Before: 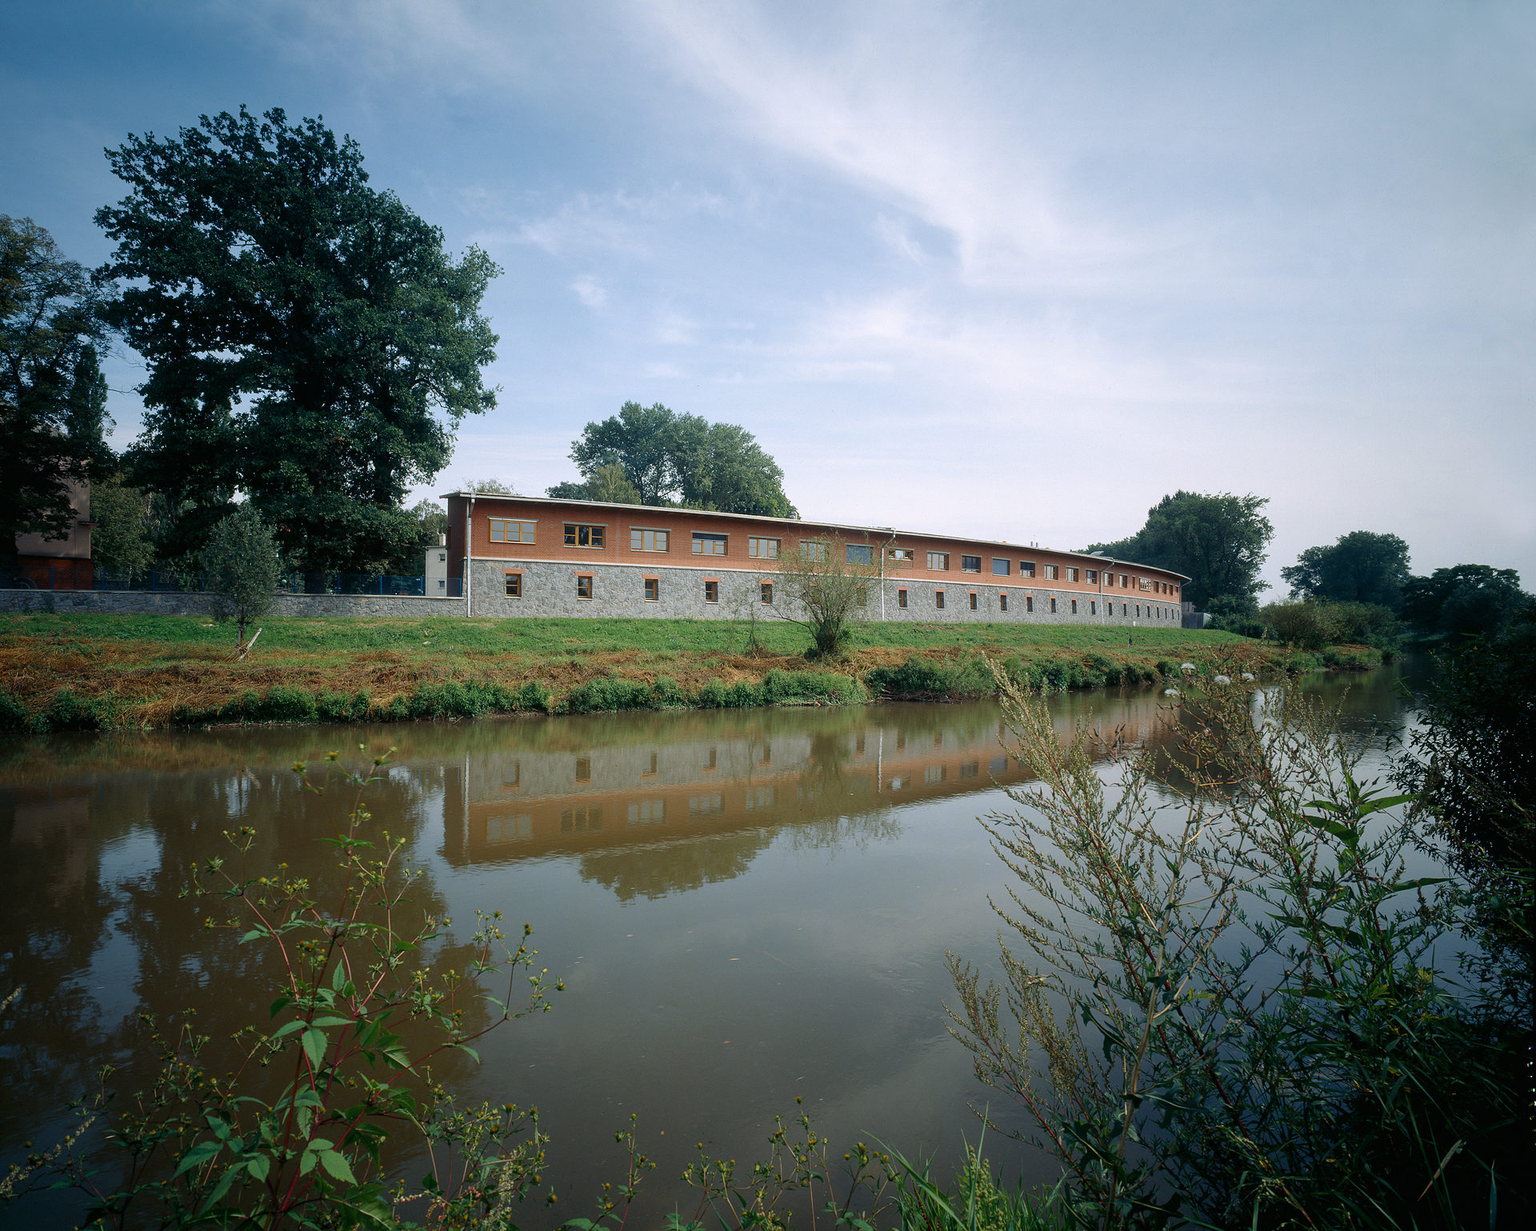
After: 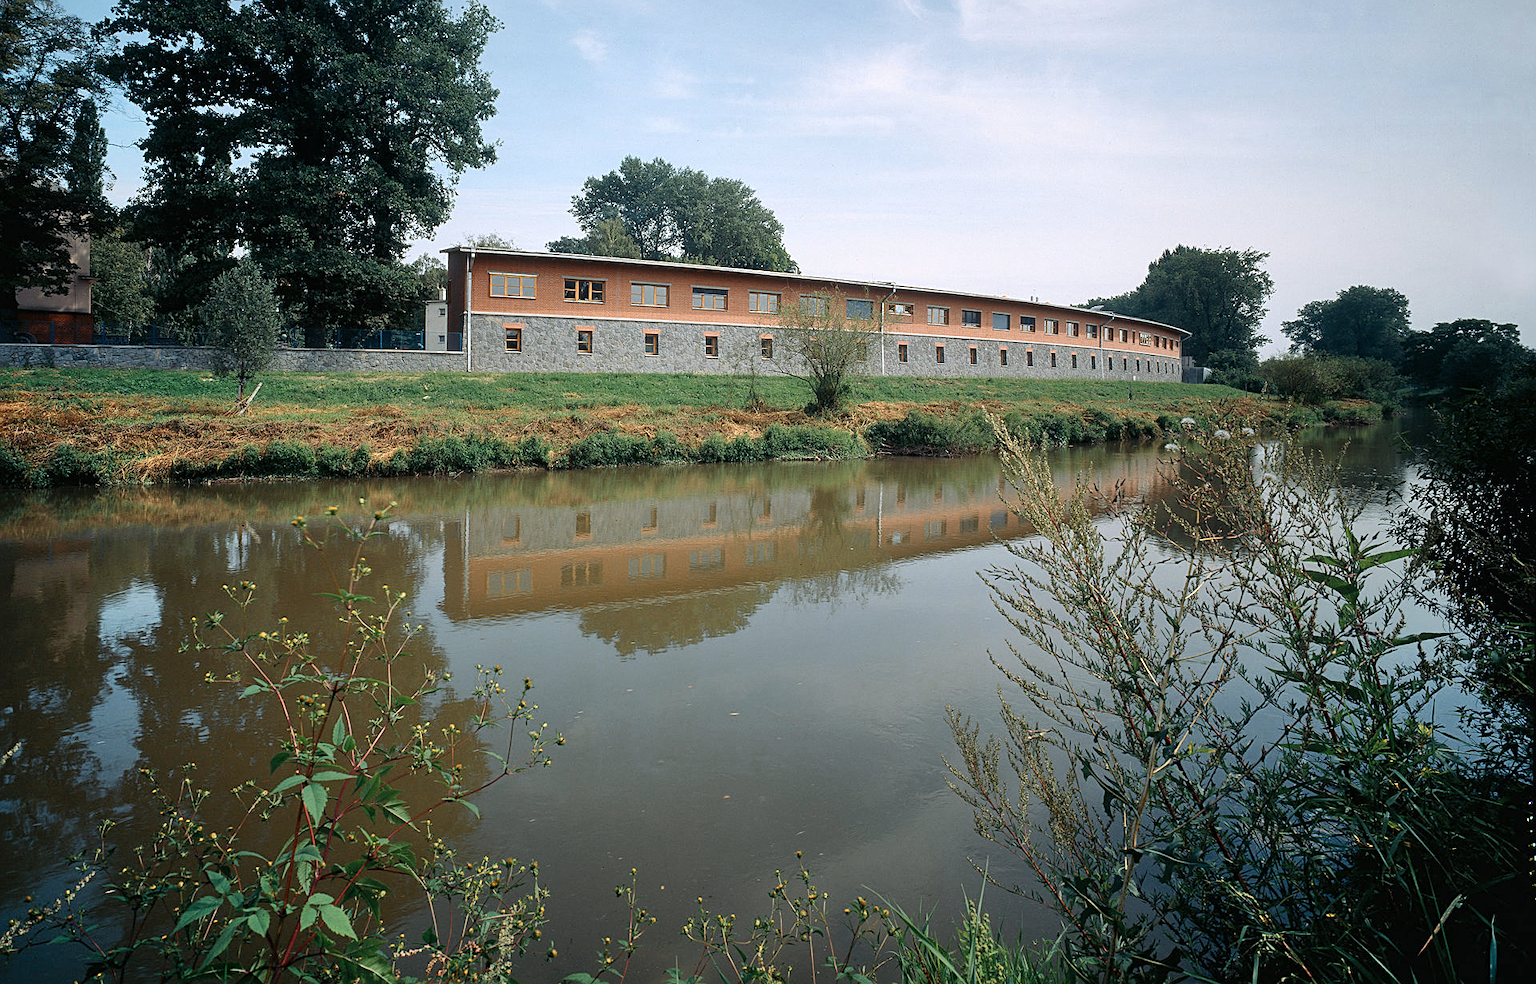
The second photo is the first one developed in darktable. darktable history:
base curve: curves: ch0 [(0, 0) (0.283, 0.295) (1, 1)]
crop and rotate: top 19.966%
shadows and highlights: radius 264.19, soften with gaussian
sharpen: radius 2.133, amount 0.384, threshold 0.171
color zones: curves: ch0 [(0.018, 0.548) (0.197, 0.654) (0.425, 0.447) (0.605, 0.658) (0.732, 0.579)]; ch1 [(0.105, 0.531) (0.224, 0.531) (0.386, 0.39) (0.618, 0.456) (0.732, 0.456) (0.956, 0.421)]; ch2 [(0.039, 0.583) (0.215, 0.465) (0.399, 0.544) (0.465, 0.548) (0.614, 0.447) (0.724, 0.43) (0.882, 0.623) (0.956, 0.632)]
